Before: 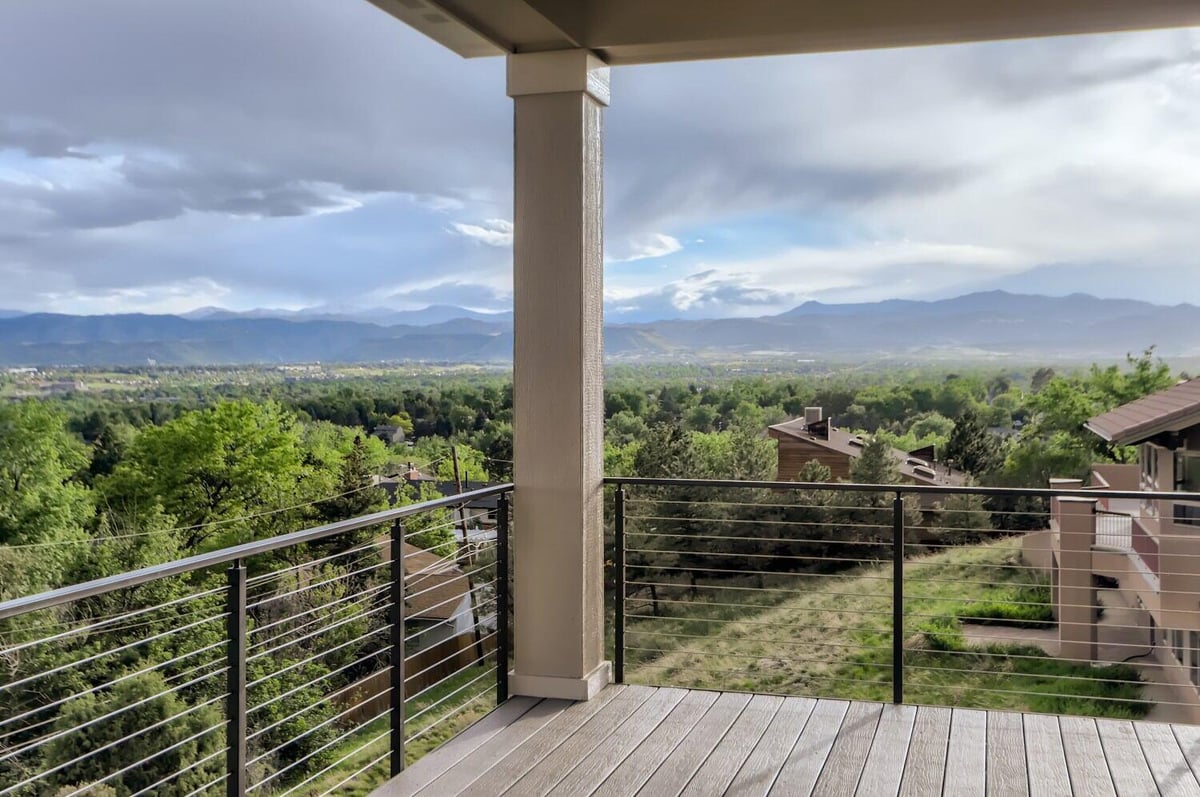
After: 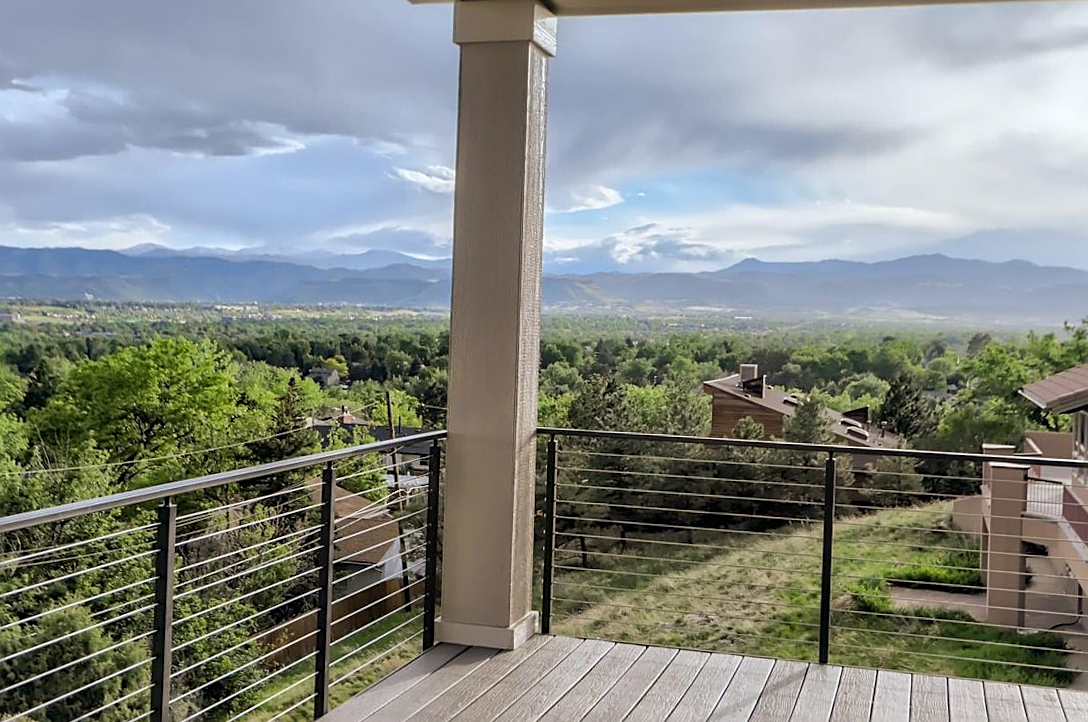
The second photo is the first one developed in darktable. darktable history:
crop and rotate: angle -1.96°, left 3.097%, top 4.154%, right 1.586%, bottom 0.529%
sharpen: on, module defaults
